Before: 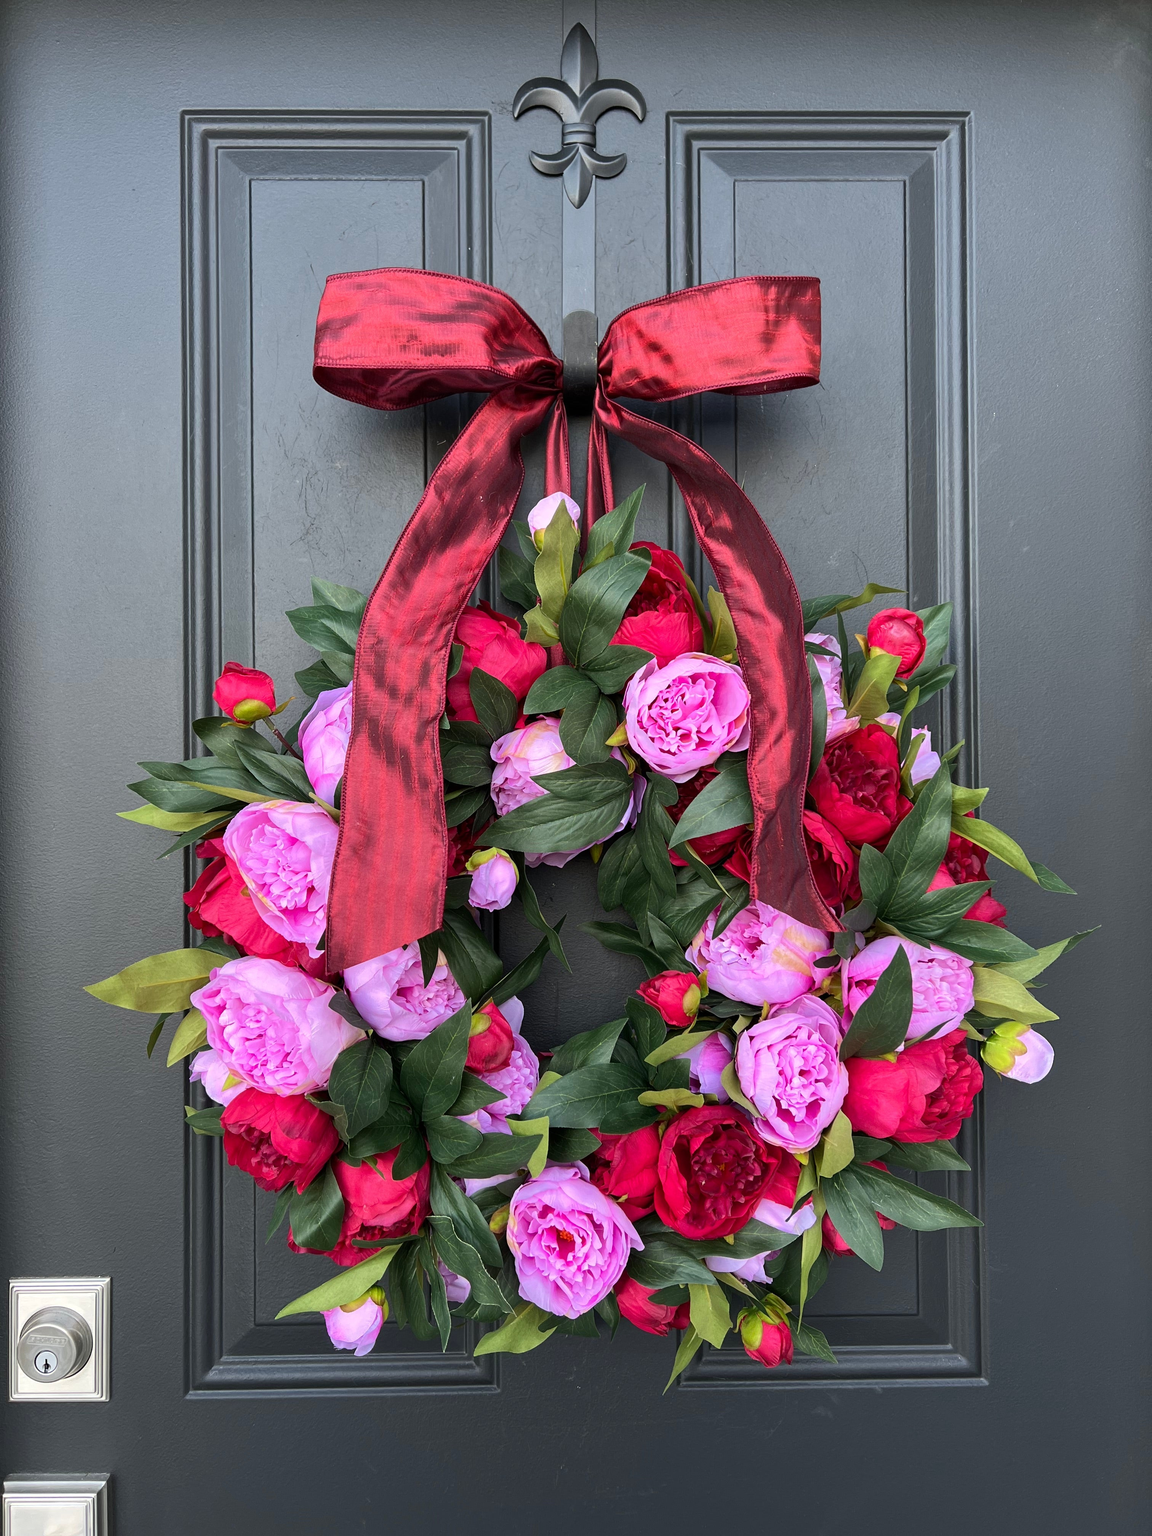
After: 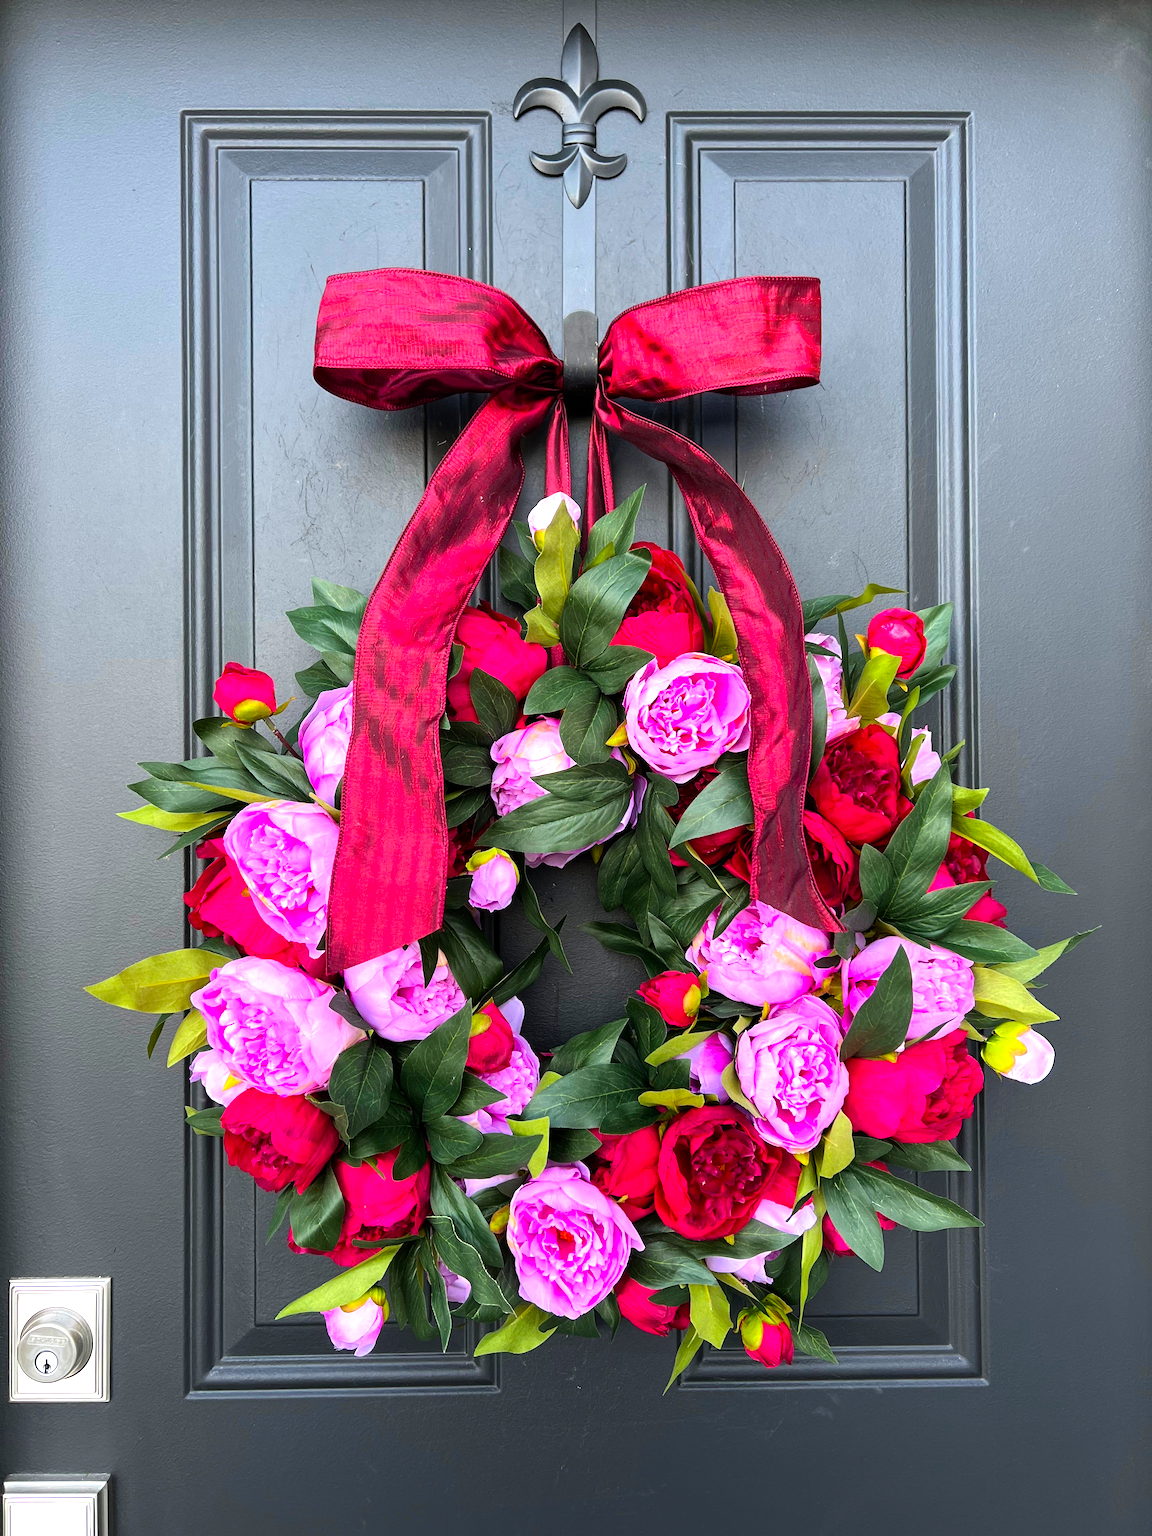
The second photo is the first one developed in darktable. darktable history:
tone equalizer: -8 EV -0.747 EV, -7 EV -0.716 EV, -6 EV -0.636 EV, -5 EV -0.368 EV, -3 EV 0.372 EV, -2 EV 0.6 EV, -1 EV 0.676 EV, +0 EV 0.753 EV
color balance rgb: perceptual saturation grading › global saturation 37.24%
